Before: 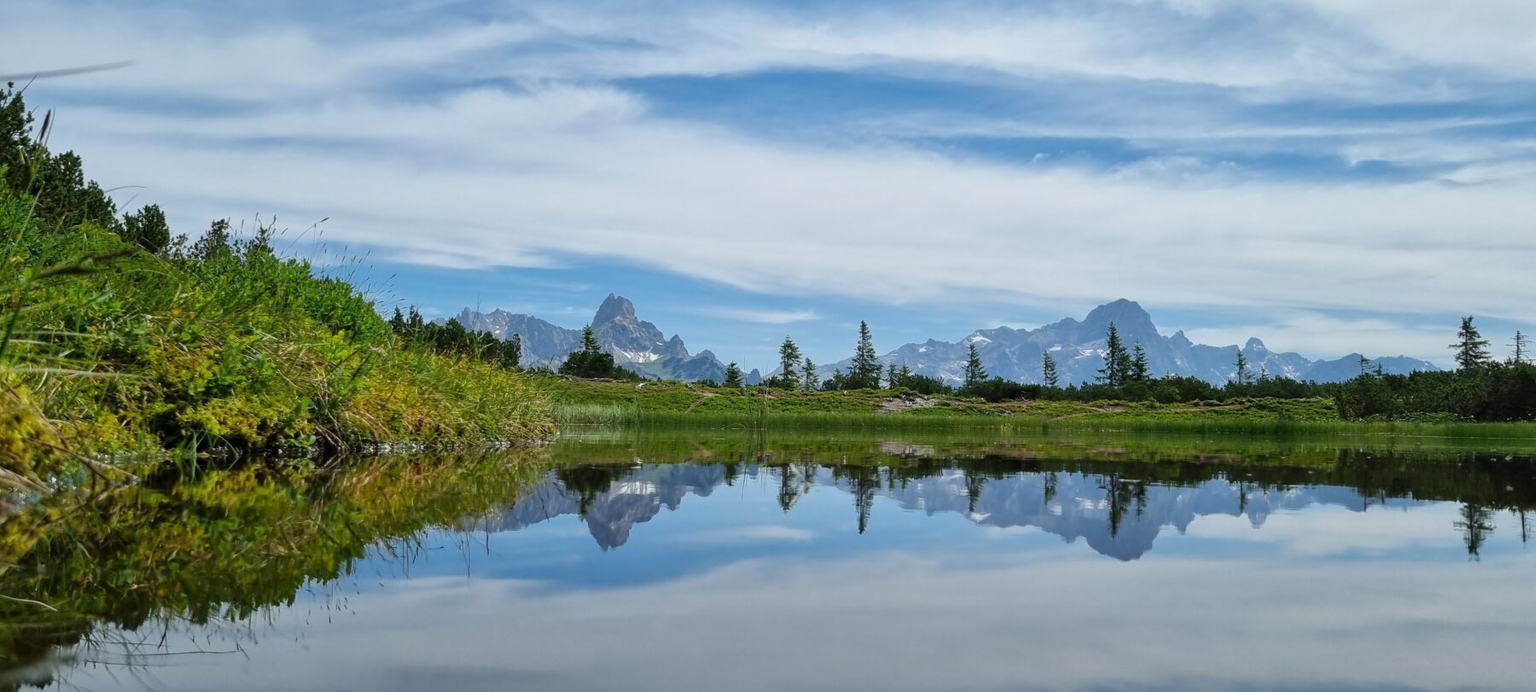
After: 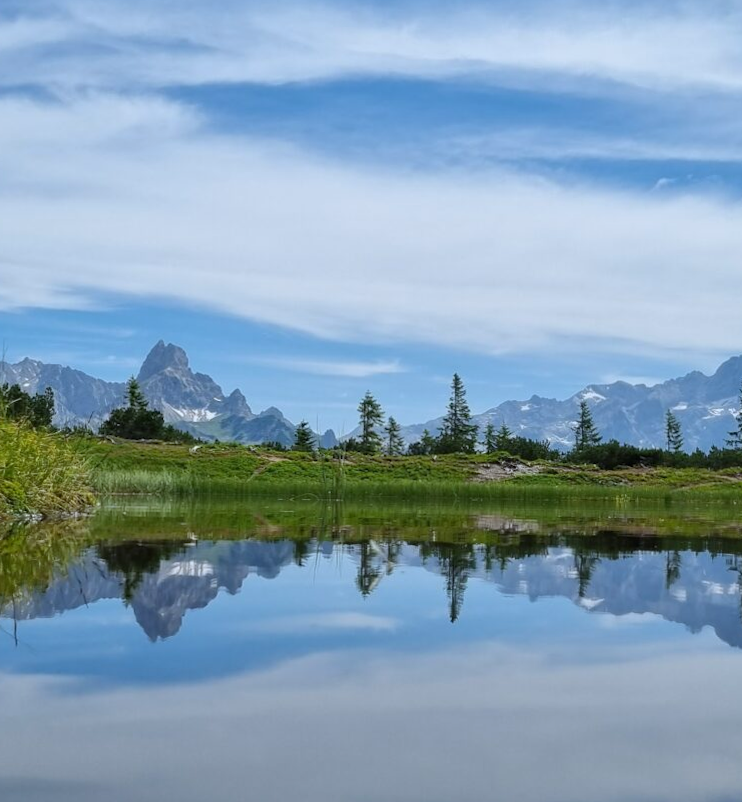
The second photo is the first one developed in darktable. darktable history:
white balance: red 0.974, blue 1.044
crop: left 31.229%, right 27.105%
rotate and perspective: rotation 0.174°, lens shift (vertical) 0.013, lens shift (horizontal) 0.019, shear 0.001, automatic cropping original format, crop left 0.007, crop right 0.991, crop top 0.016, crop bottom 0.997
